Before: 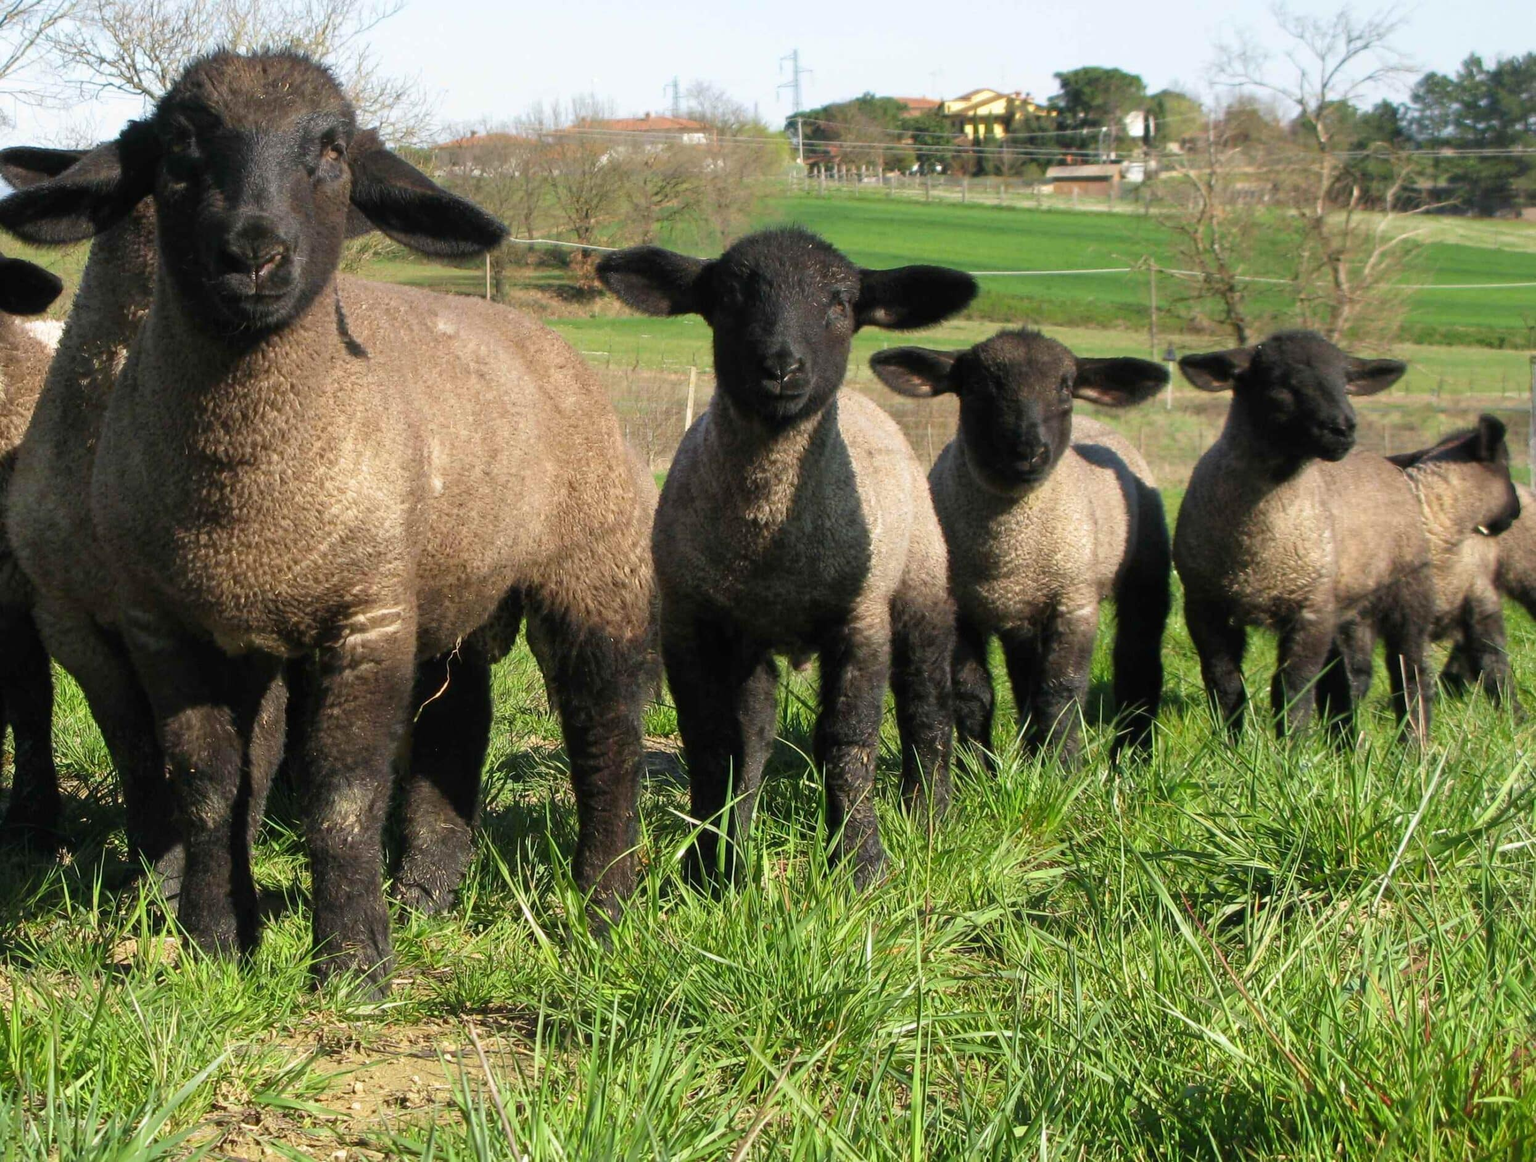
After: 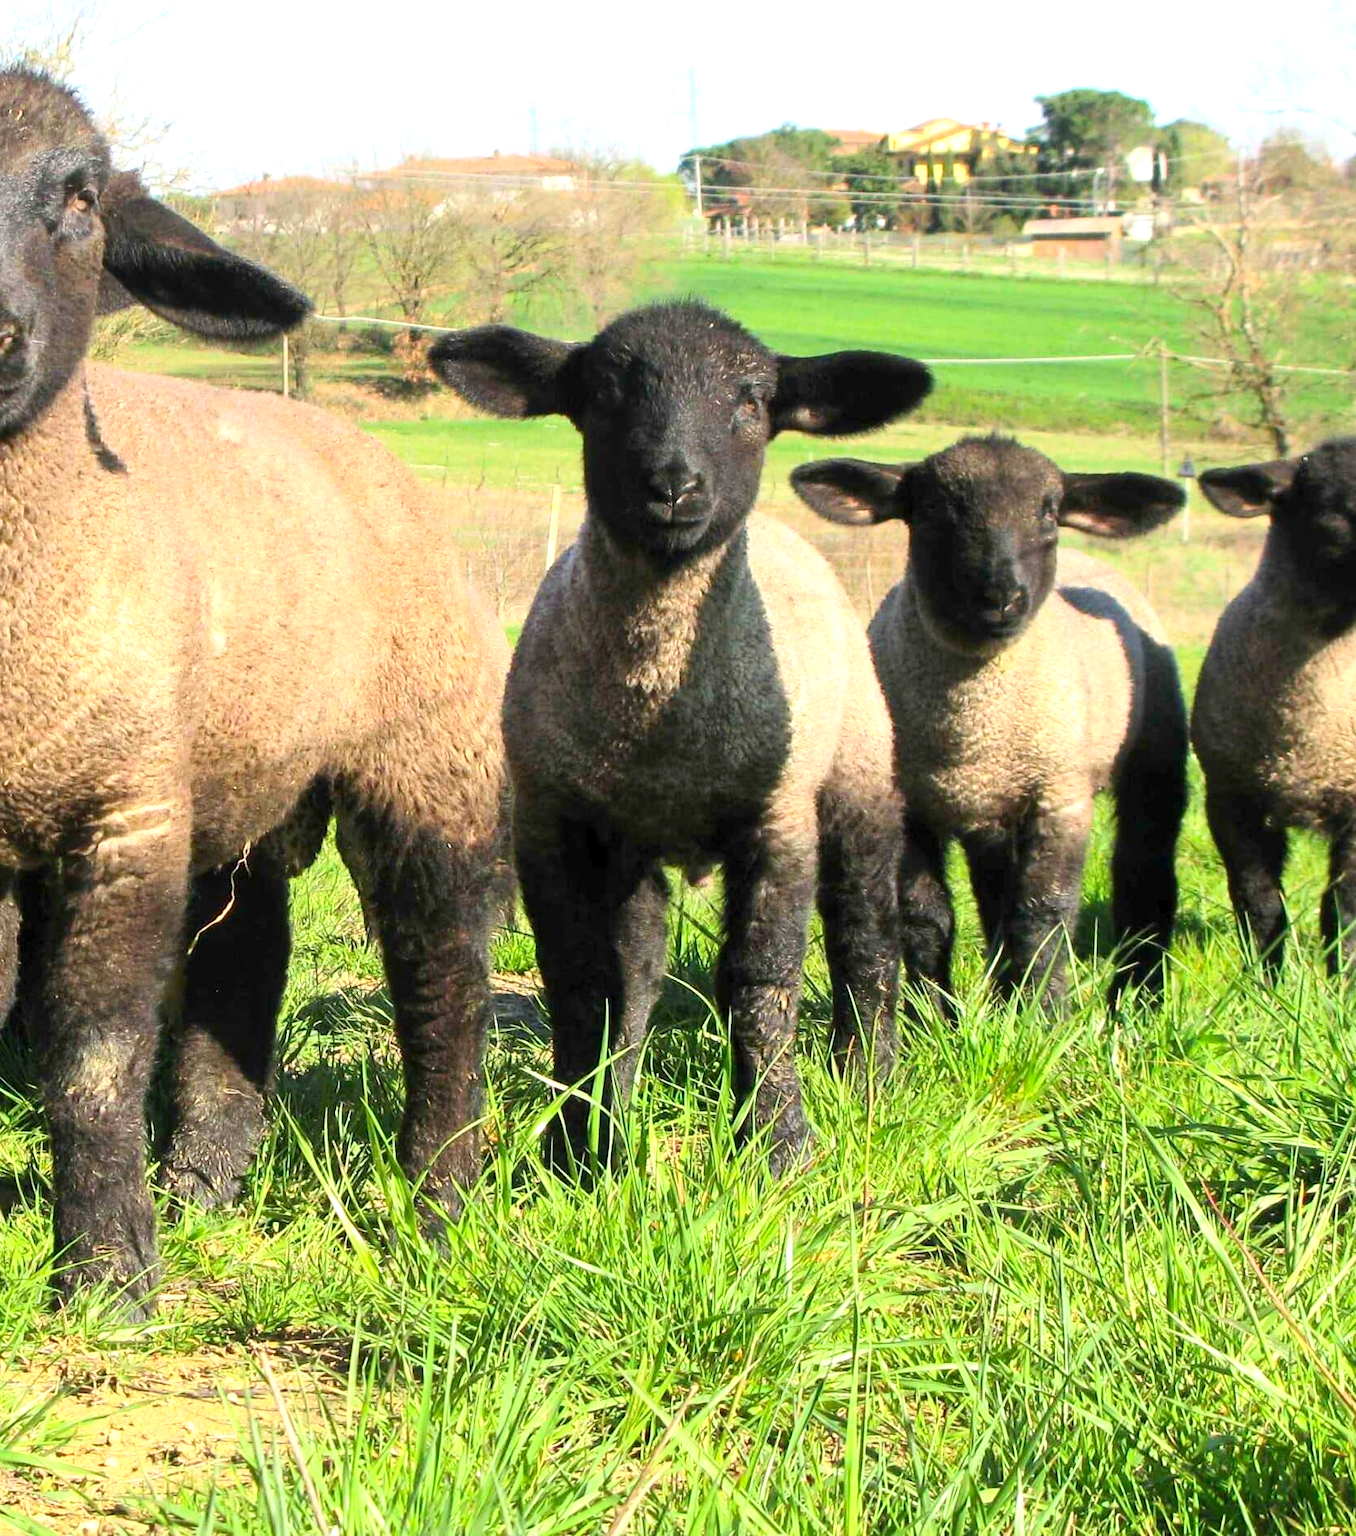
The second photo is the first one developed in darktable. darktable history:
crop and rotate: left 17.732%, right 15.423%
exposure: black level correction 0.001, exposure 0.675 EV, compensate highlight preservation false
contrast brightness saturation: contrast 0.2, brightness 0.16, saturation 0.22
